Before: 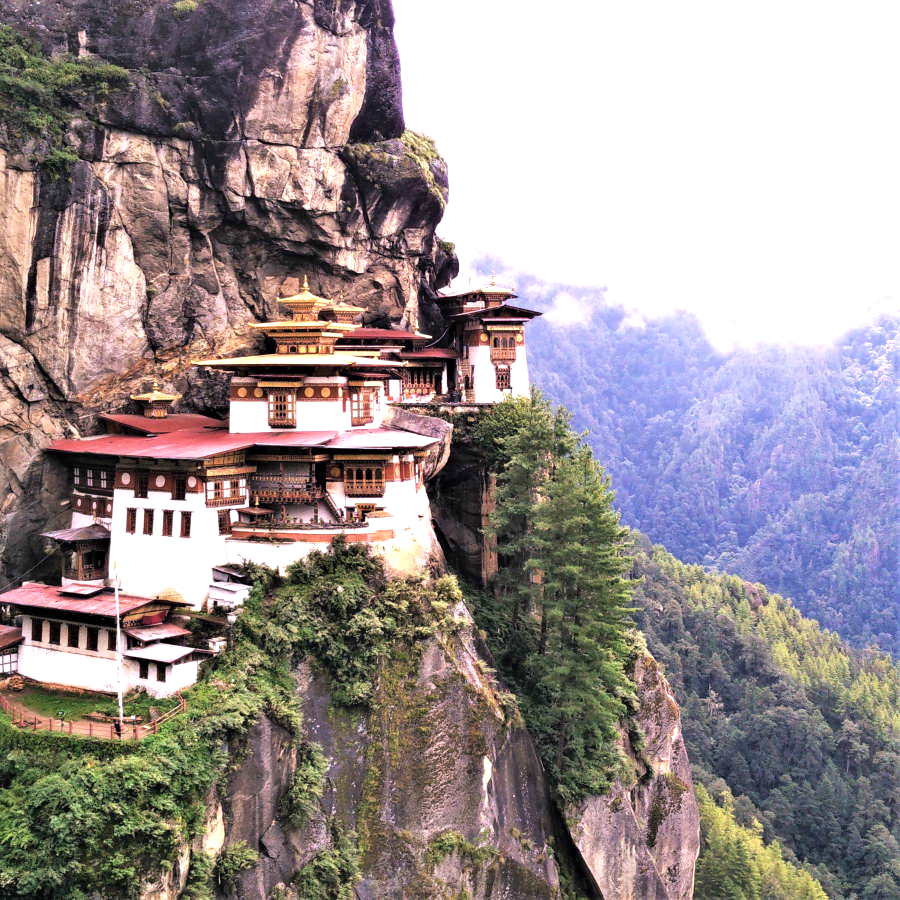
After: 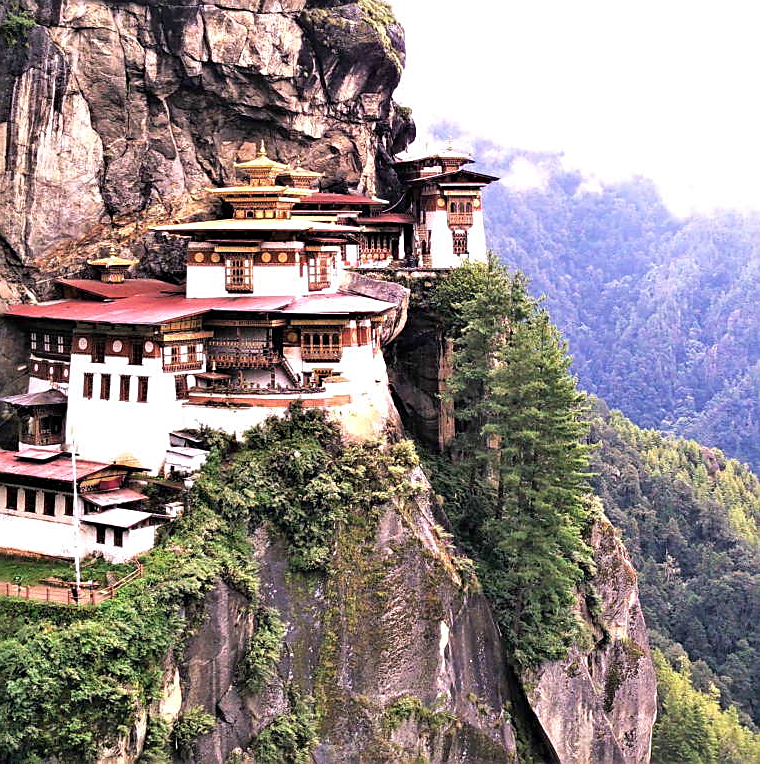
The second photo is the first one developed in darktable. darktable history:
crop and rotate: left 4.837%, top 15.047%, right 10.654%
sharpen: on, module defaults
